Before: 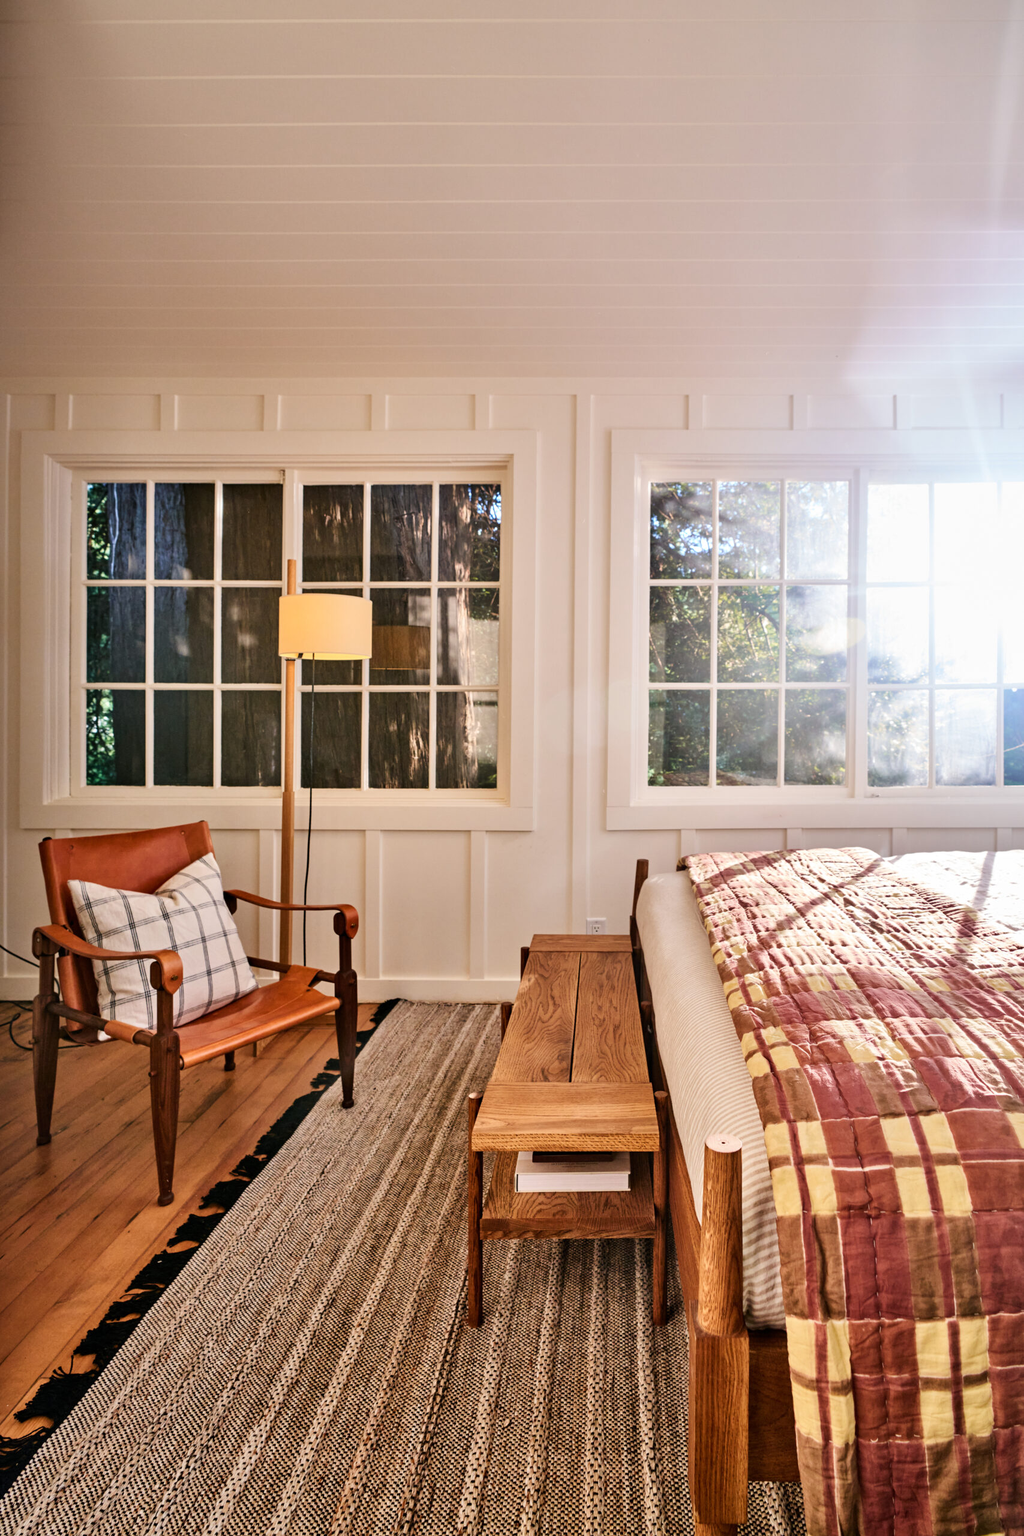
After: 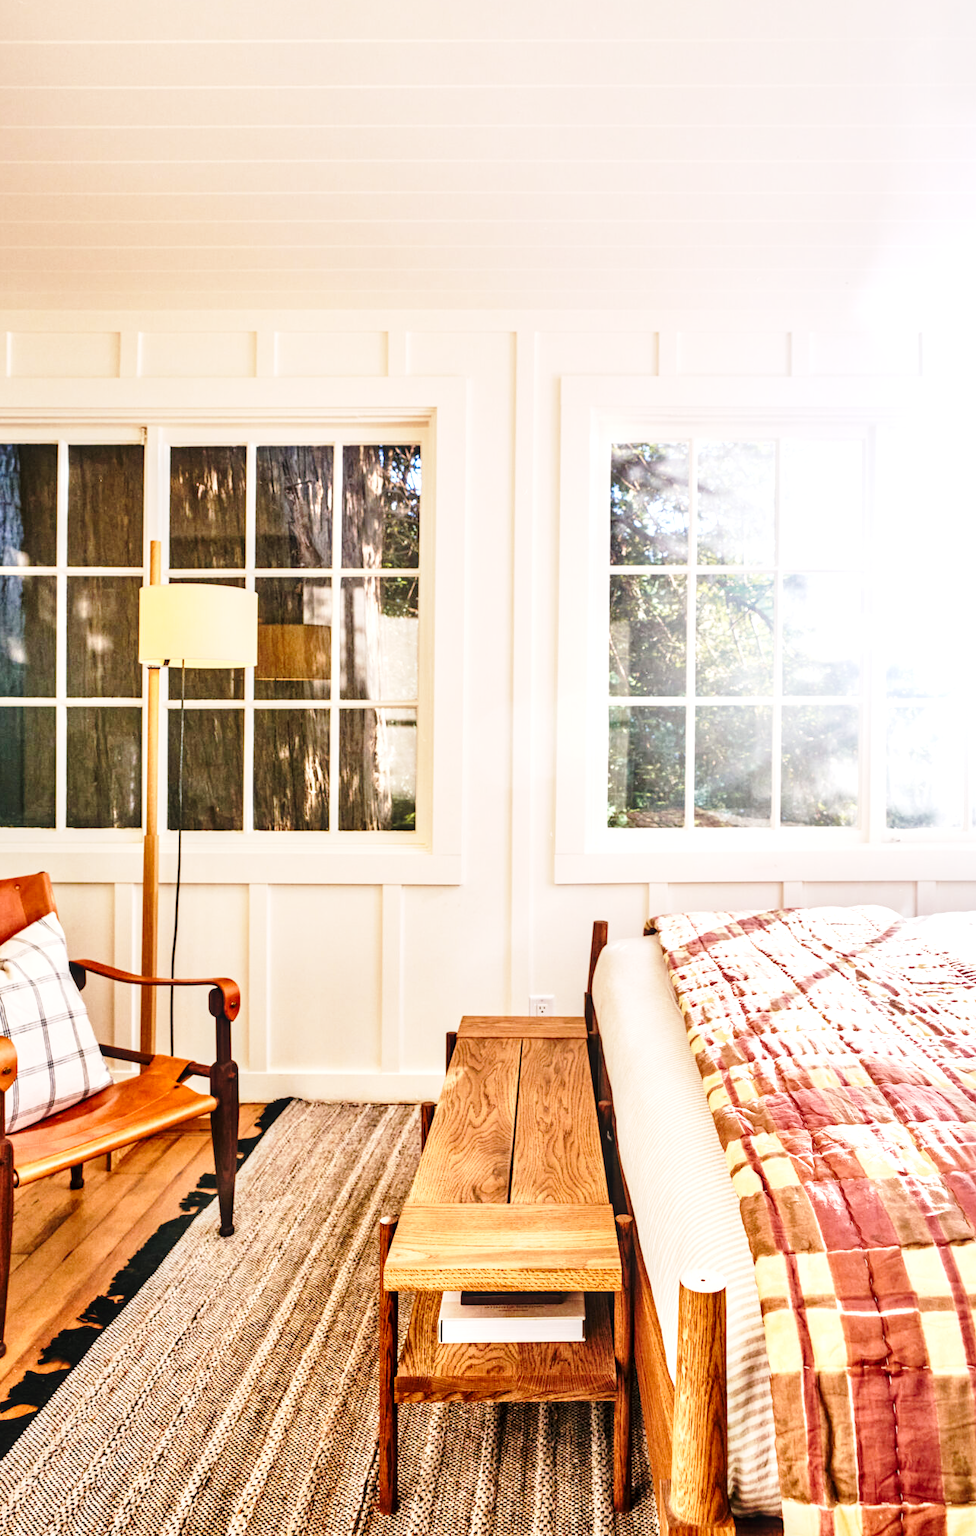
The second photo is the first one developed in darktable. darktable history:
crop: left 16.55%, top 8.683%, right 8.278%, bottom 12.445%
local contrast: on, module defaults
exposure: black level correction 0.001, exposure 0.498 EV, compensate highlight preservation false
base curve: curves: ch0 [(0, 0) (0.028, 0.03) (0.121, 0.232) (0.46, 0.748) (0.859, 0.968) (1, 1)], preserve colors none
